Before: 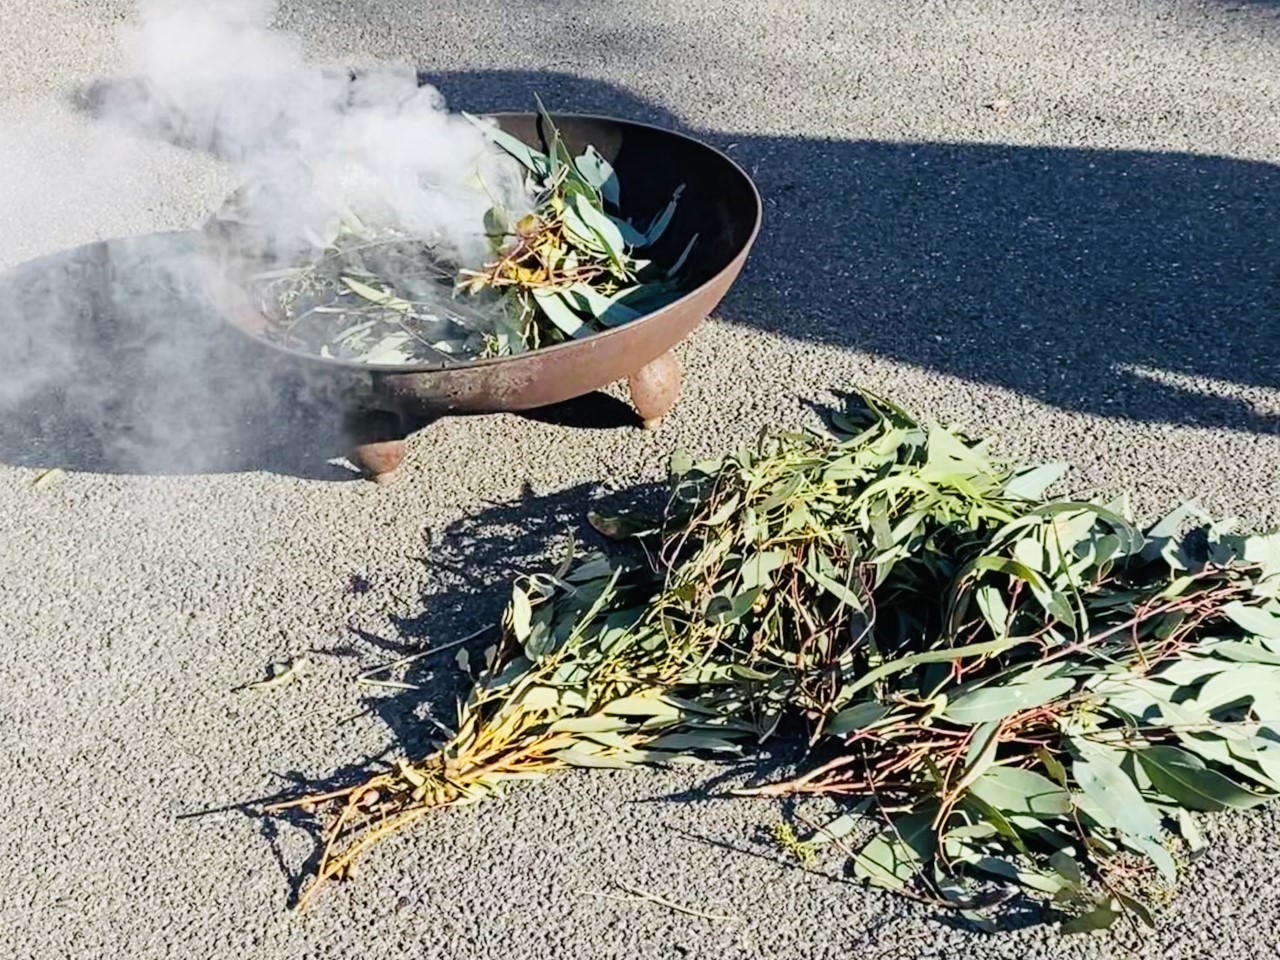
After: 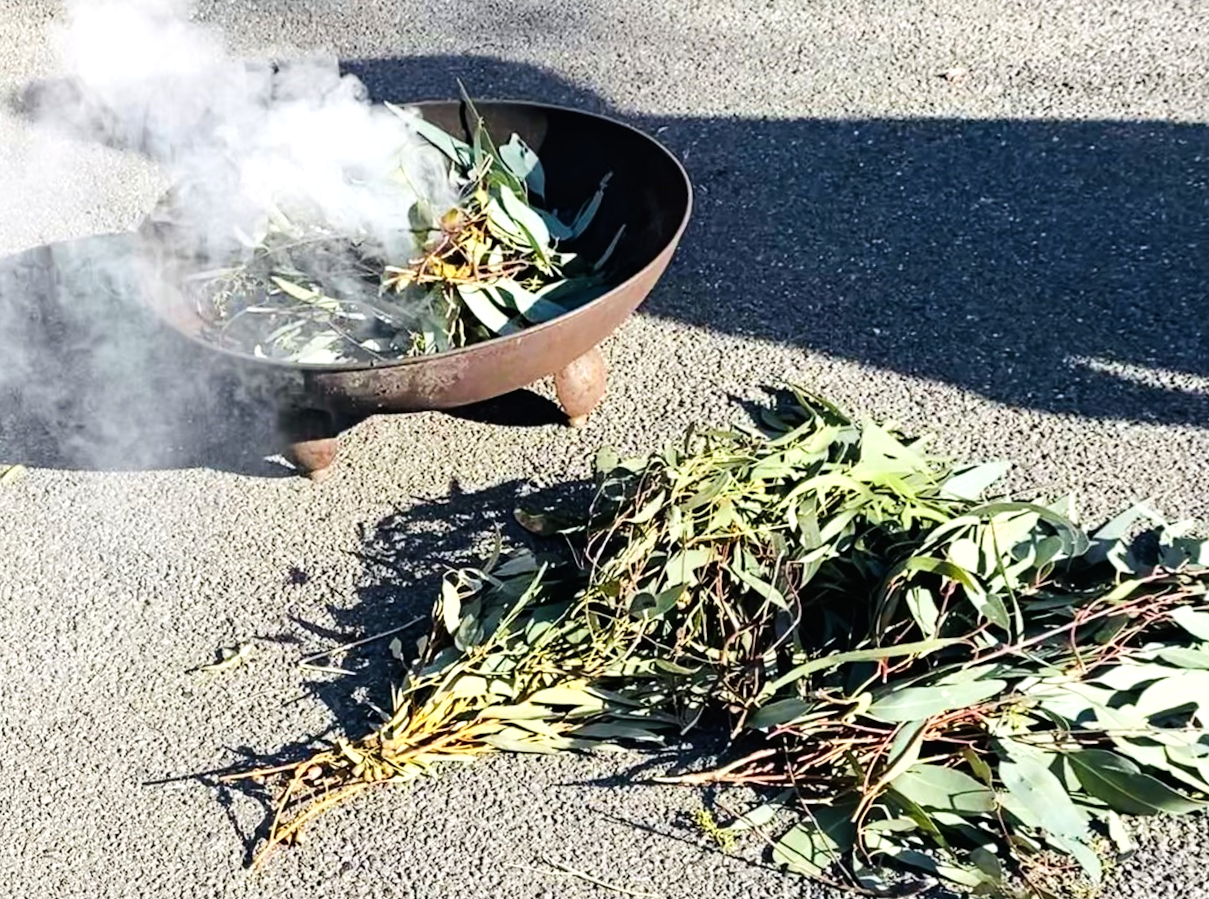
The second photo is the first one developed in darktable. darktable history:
shadows and highlights: shadows 20.55, highlights -20.99, soften with gaussian
rotate and perspective: rotation 0.062°, lens shift (vertical) 0.115, lens shift (horizontal) -0.133, crop left 0.047, crop right 0.94, crop top 0.061, crop bottom 0.94
tone equalizer: -8 EV -0.417 EV, -7 EV -0.389 EV, -6 EV -0.333 EV, -5 EV -0.222 EV, -3 EV 0.222 EV, -2 EV 0.333 EV, -1 EV 0.389 EV, +0 EV 0.417 EV, edges refinement/feathering 500, mask exposure compensation -1.57 EV, preserve details no
